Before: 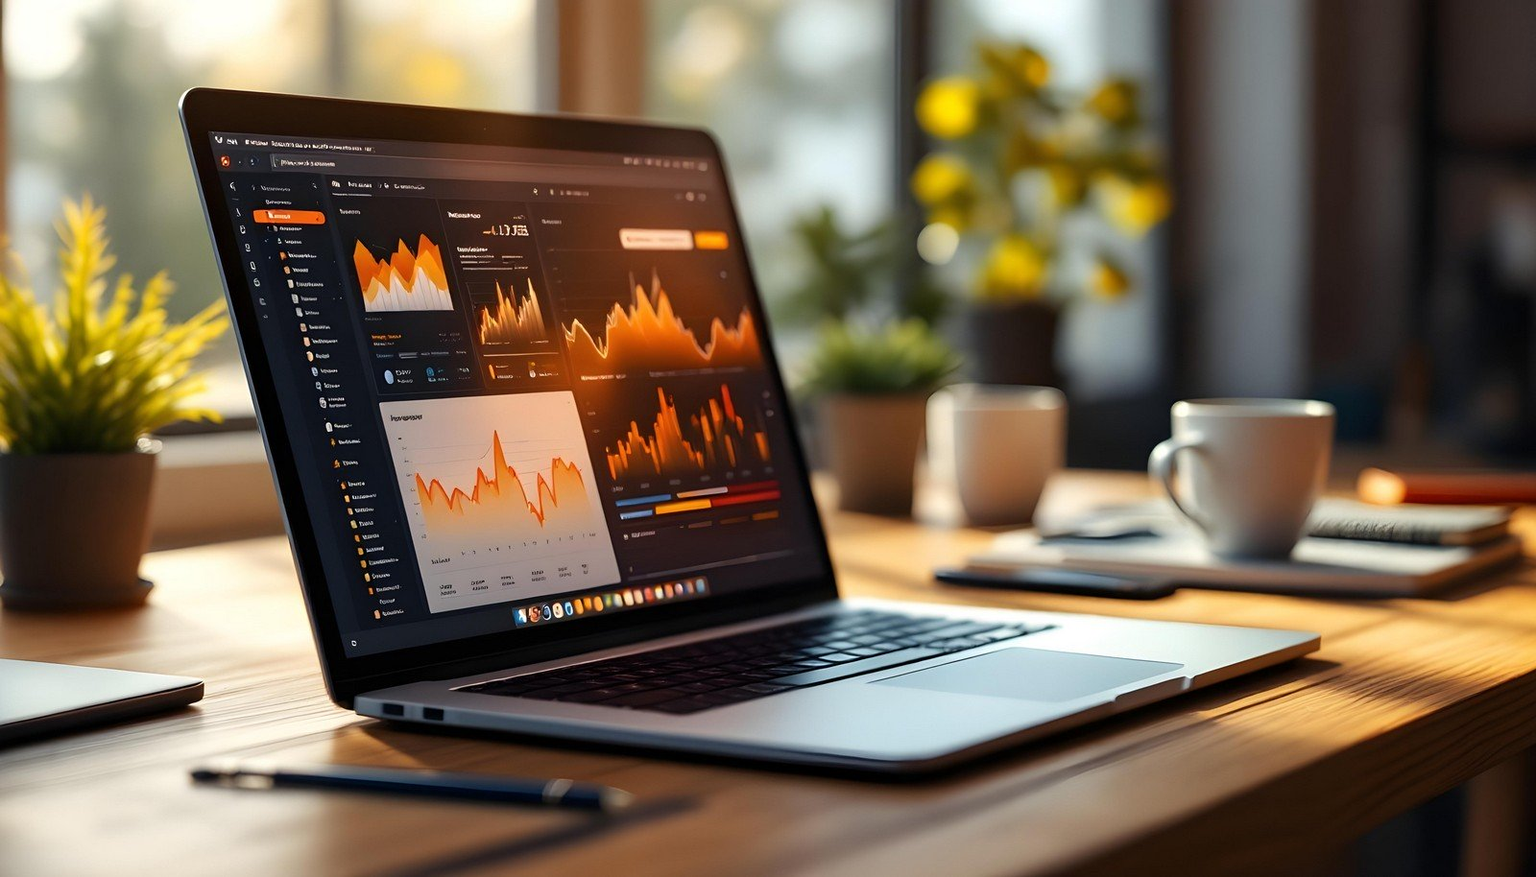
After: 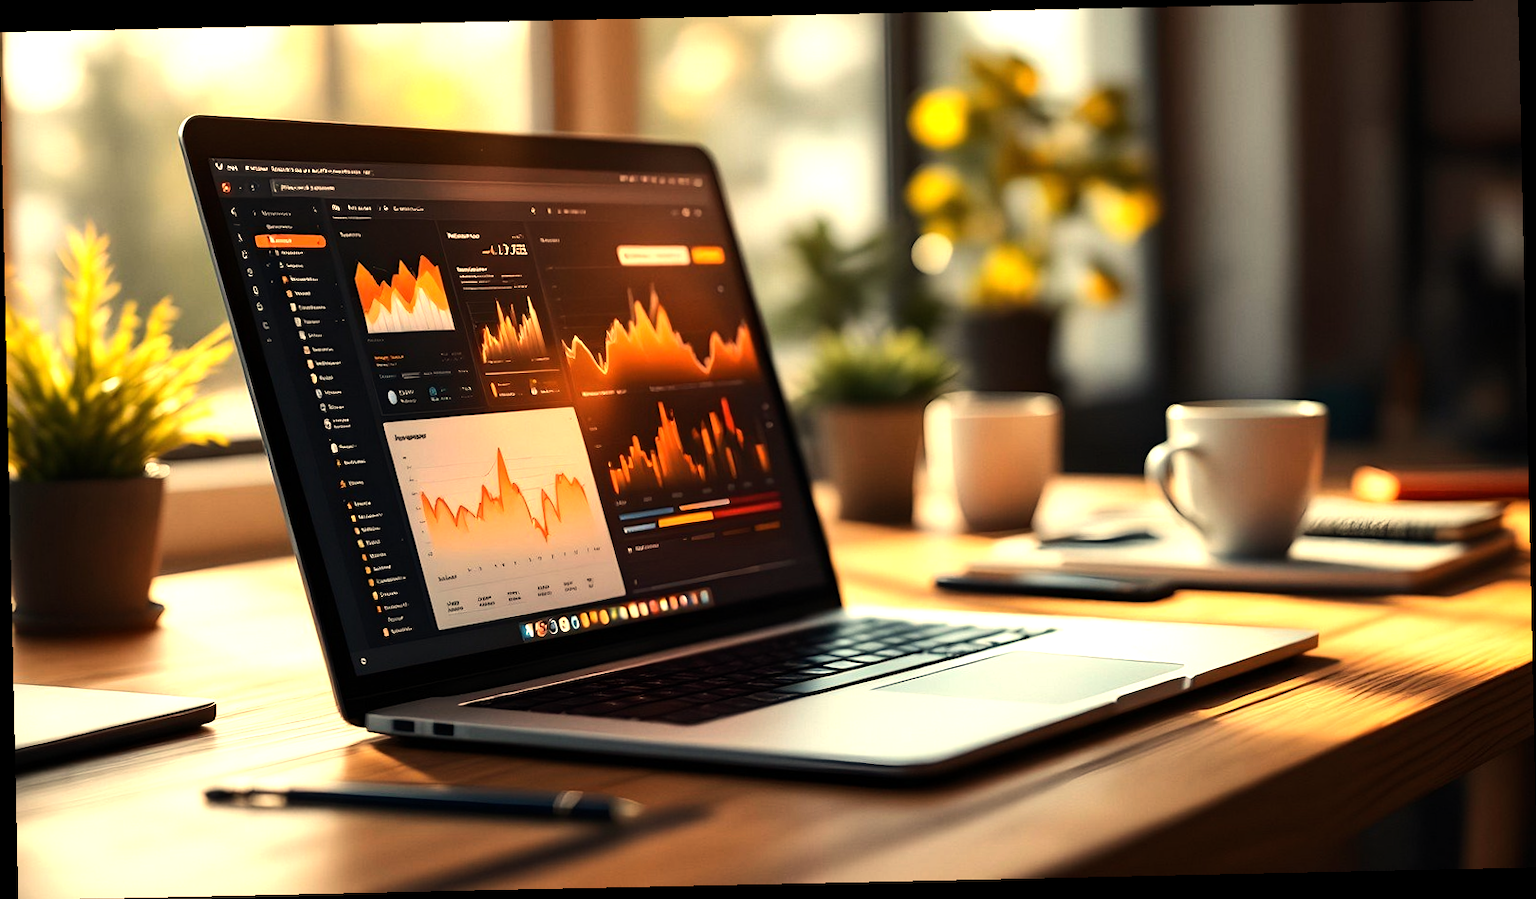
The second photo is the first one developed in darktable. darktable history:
tone equalizer: -8 EV -0.75 EV, -7 EV -0.7 EV, -6 EV -0.6 EV, -5 EV -0.4 EV, -3 EV 0.4 EV, -2 EV 0.6 EV, -1 EV 0.7 EV, +0 EV 0.75 EV, edges refinement/feathering 500, mask exposure compensation -1.57 EV, preserve details no
rotate and perspective: rotation -1.24°, automatic cropping off
white balance: red 1.123, blue 0.83
